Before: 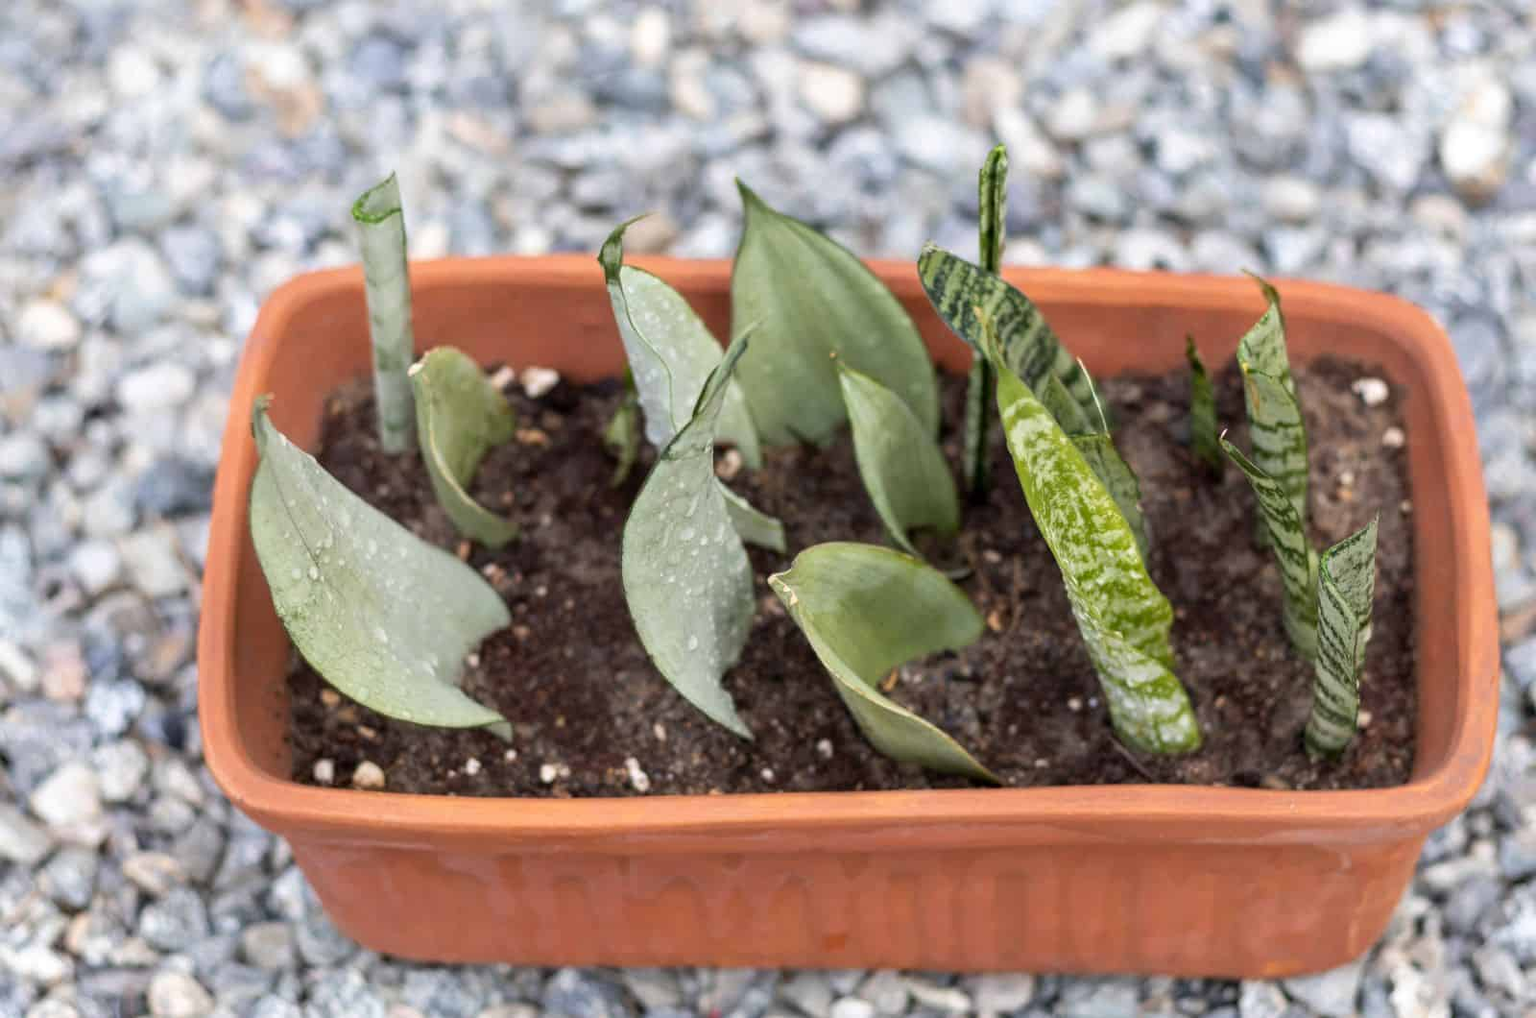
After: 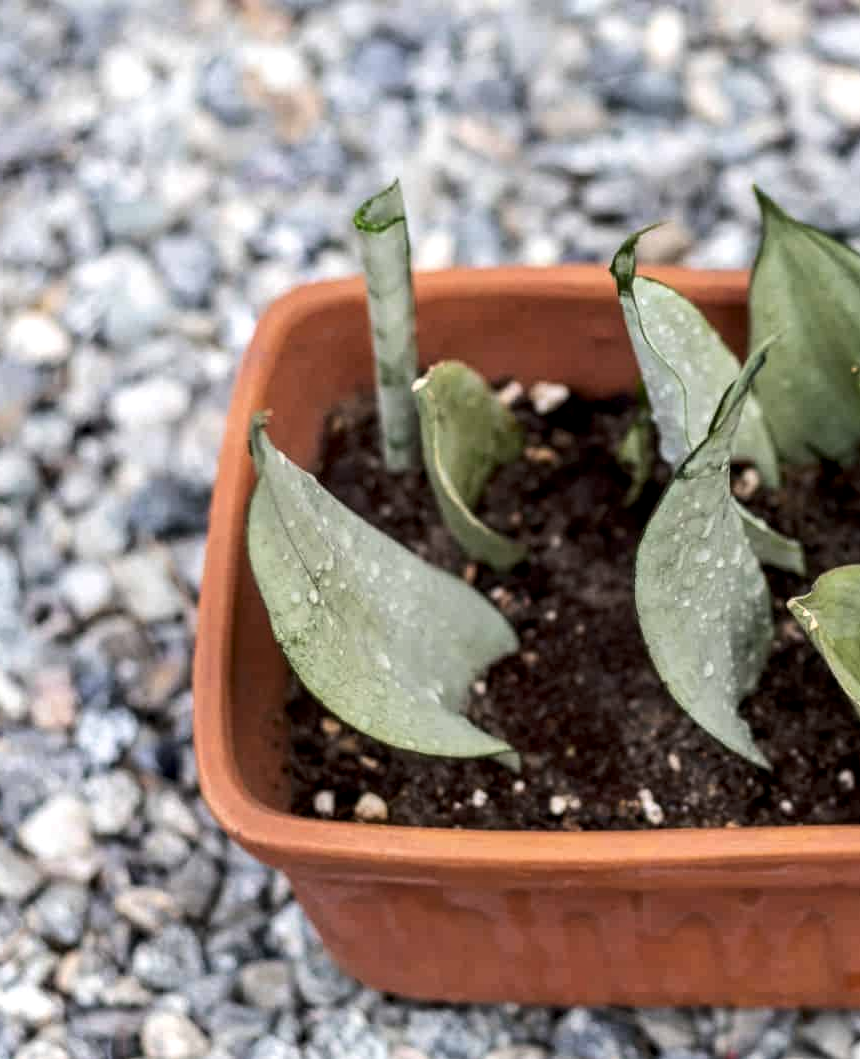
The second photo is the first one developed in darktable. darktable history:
local contrast: detail 130%
tone equalizer: -8 EV -0.765 EV, -7 EV -0.696 EV, -6 EV -0.602 EV, -5 EV -0.414 EV, -3 EV 0.37 EV, -2 EV 0.6 EV, -1 EV 0.7 EV, +0 EV 0.722 EV, edges refinement/feathering 500, mask exposure compensation -1.57 EV, preserve details no
exposure: black level correction 0.009, exposure -0.64 EV, compensate highlight preservation false
crop: left 0.817%, right 45.417%, bottom 0.084%
